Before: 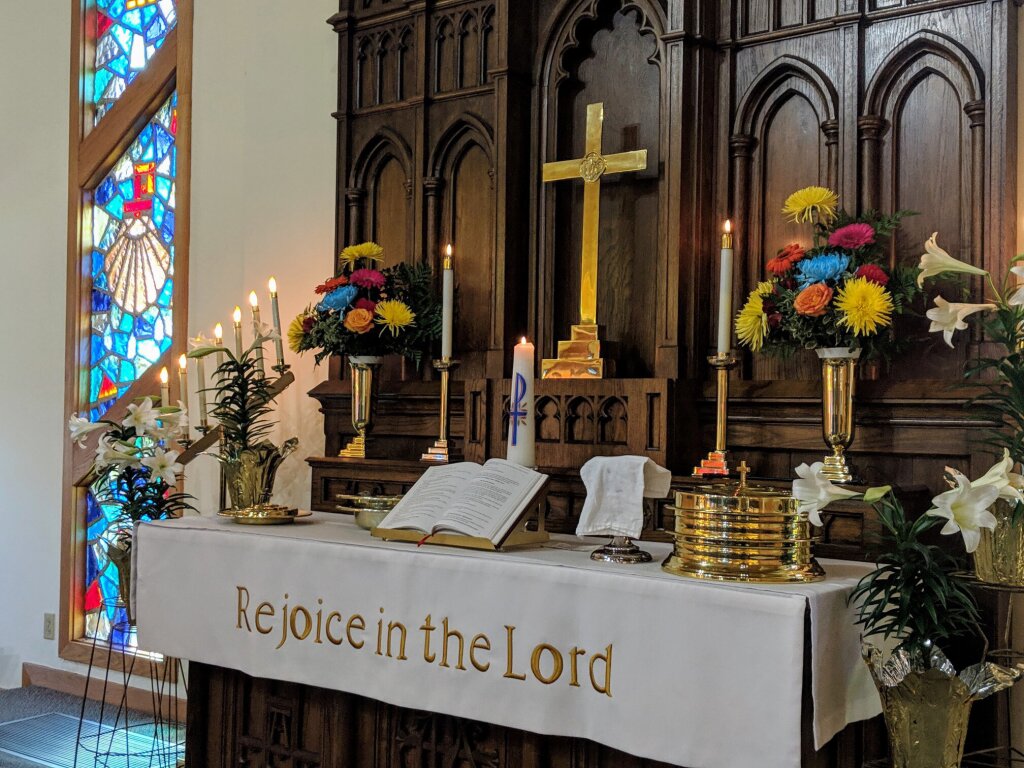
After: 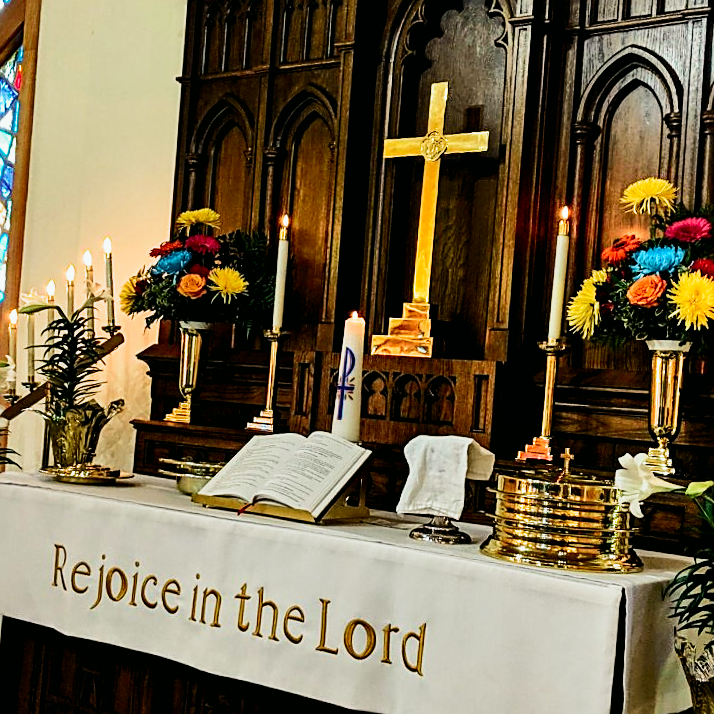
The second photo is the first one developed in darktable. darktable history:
shadows and highlights: soften with gaussian
tone curve: curves: ch0 [(0, 0) (0.114, 0.083) (0.303, 0.285) (0.447, 0.51) (0.602, 0.697) (0.772, 0.866) (0.999, 0.978)]; ch1 [(0, 0) (0.389, 0.352) (0.458, 0.433) (0.486, 0.474) (0.509, 0.505) (0.535, 0.528) (0.57, 0.579) (0.696, 0.706) (1, 1)]; ch2 [(0, 0) (0.369, 0.388) (0.449, 0.431) (0.501, 0.5) (0.528, 0.527) (0.589, 0.608) (0.697, 0.721) (1, 1)], color space Lab, independent channels, preserve colors none
white balance: red 1.029, blue 0.92
crop and rotate: angle -3.27°, left 14.277%, top 0.028%, right 10.766%, bottom 0.028%
tone equalizer: on, module defaults
filmic rgb: black relative exposure -8.2 EV, white relative exposure 2.2 EV, threshold 3 EV, hardness 7.11, latitude 75%, contrast 1.325, highlights saturation mix -2%, shadows ↔ highlights balance 30%, preserve chrominance no, color science v5 (2021), contrast in shadows safe, contrast in highlights safe, enable highlight reconstruction true
sharpen: on, module defaults
